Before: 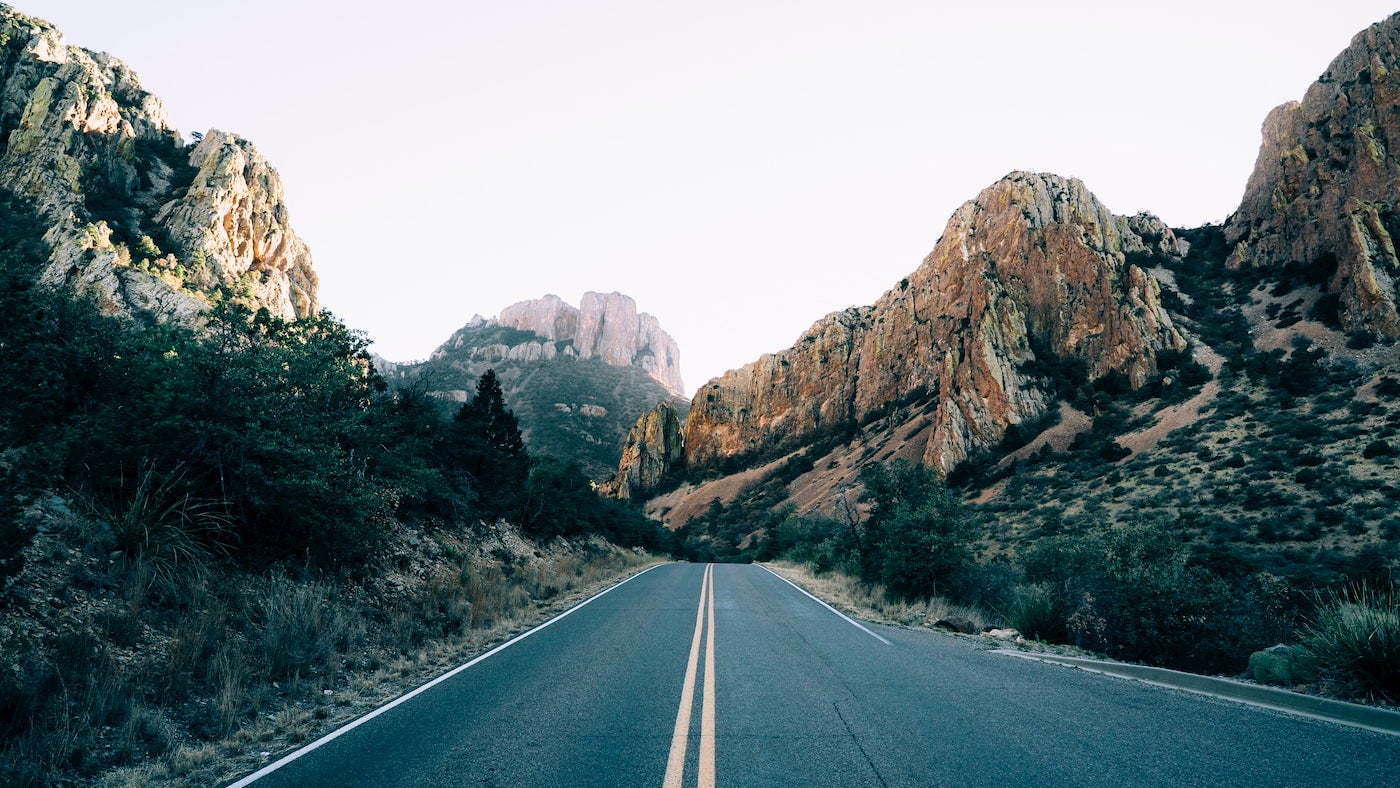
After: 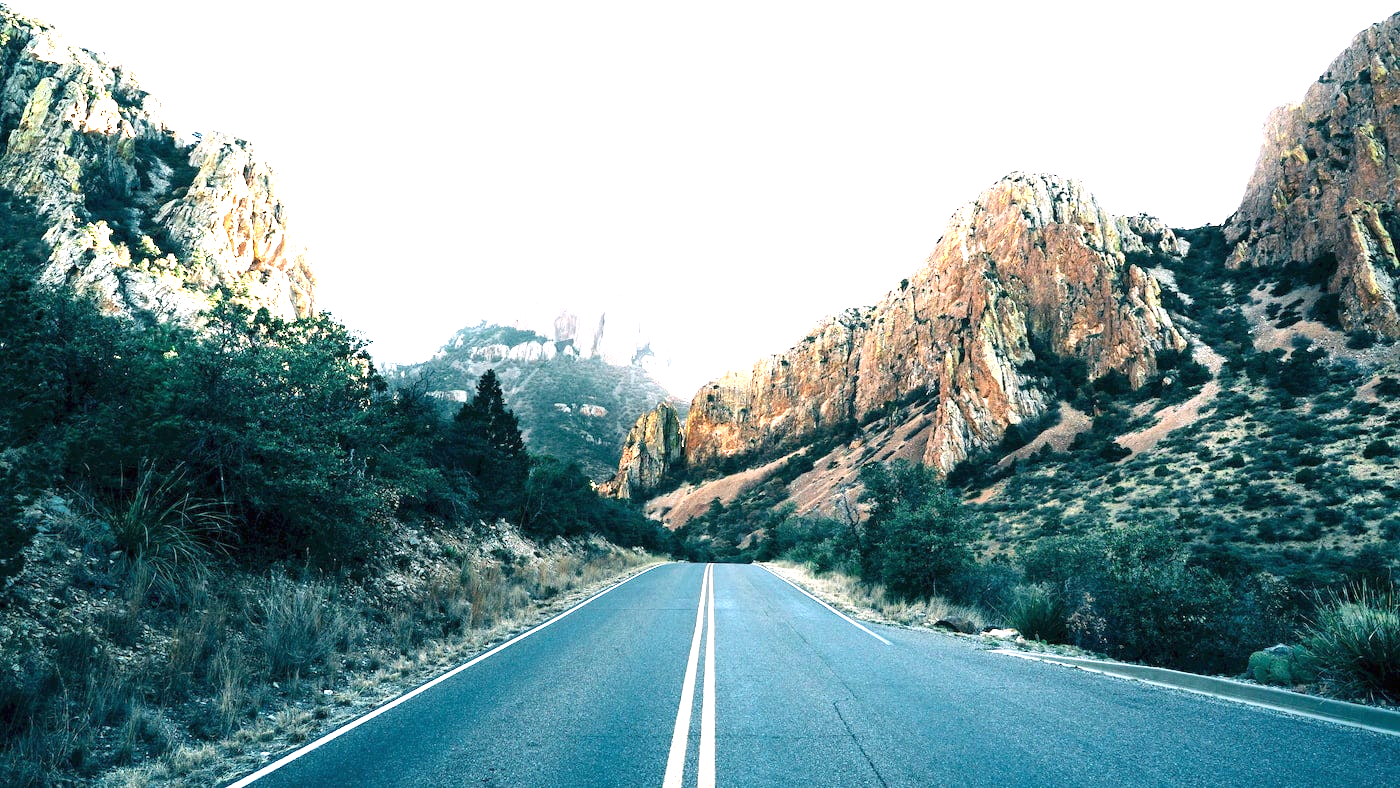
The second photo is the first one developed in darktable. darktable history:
exposure: black level correction 0, exposure 1.446 EV, compensate highlight preservation false
